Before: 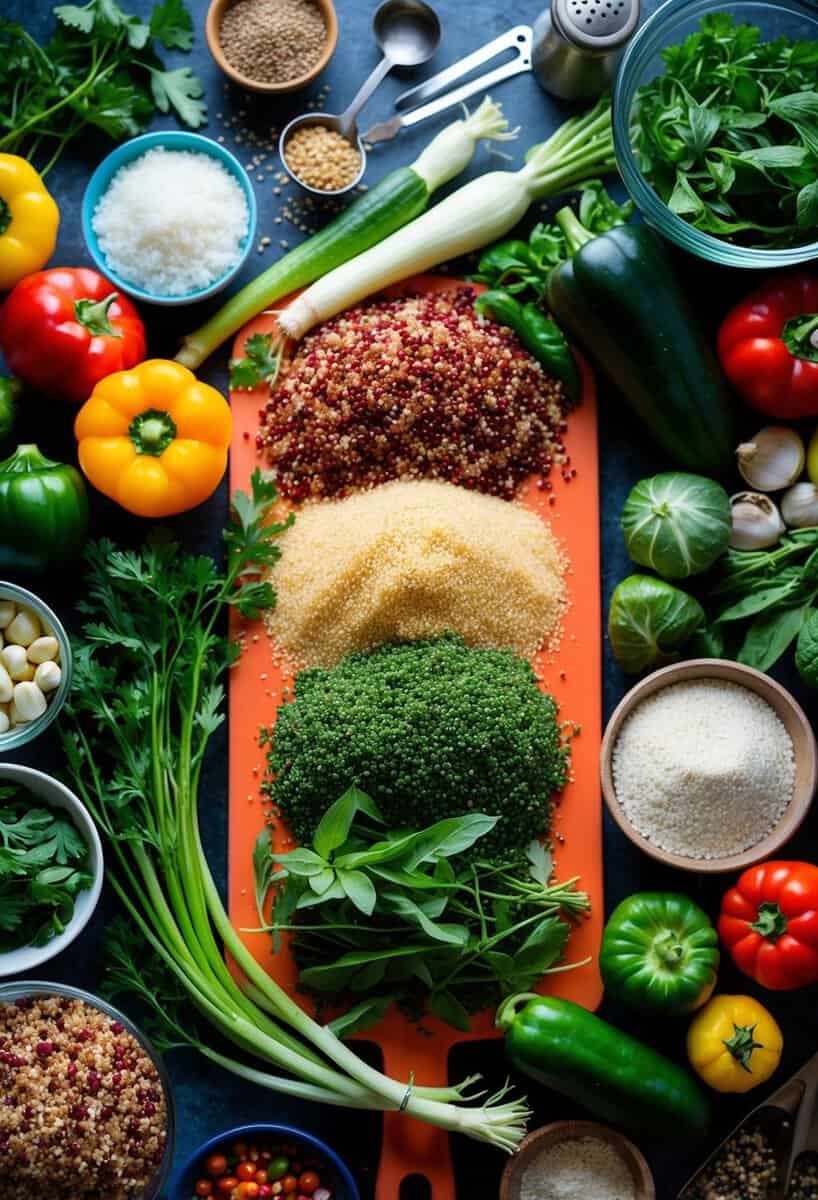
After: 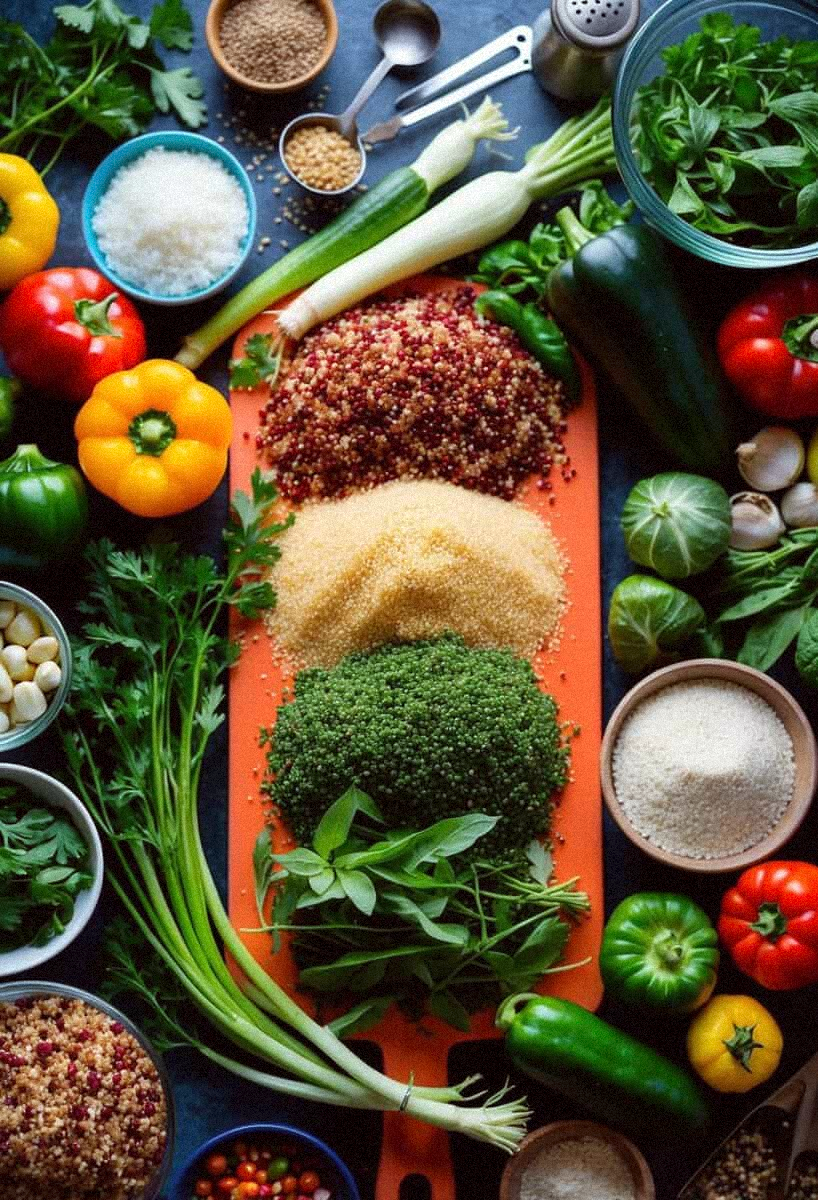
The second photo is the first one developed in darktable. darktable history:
color balance: mode lift, gamma, gain (sRGB), lift [1, 1.049, 1, 1]
grain: mid-tones bias 0%
